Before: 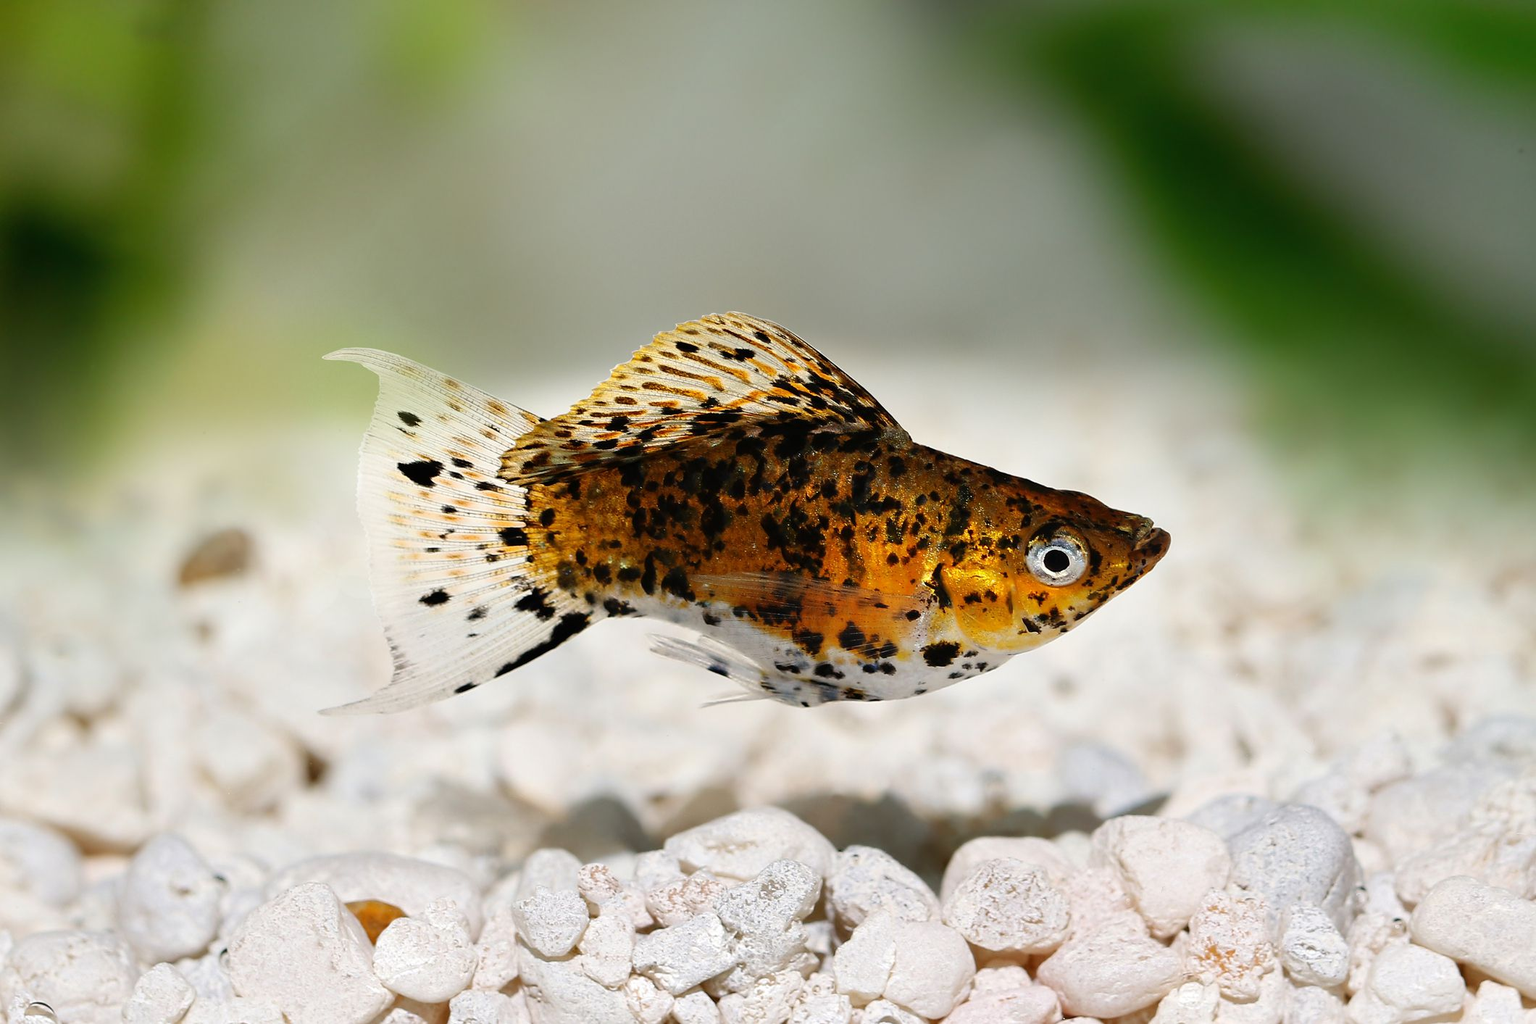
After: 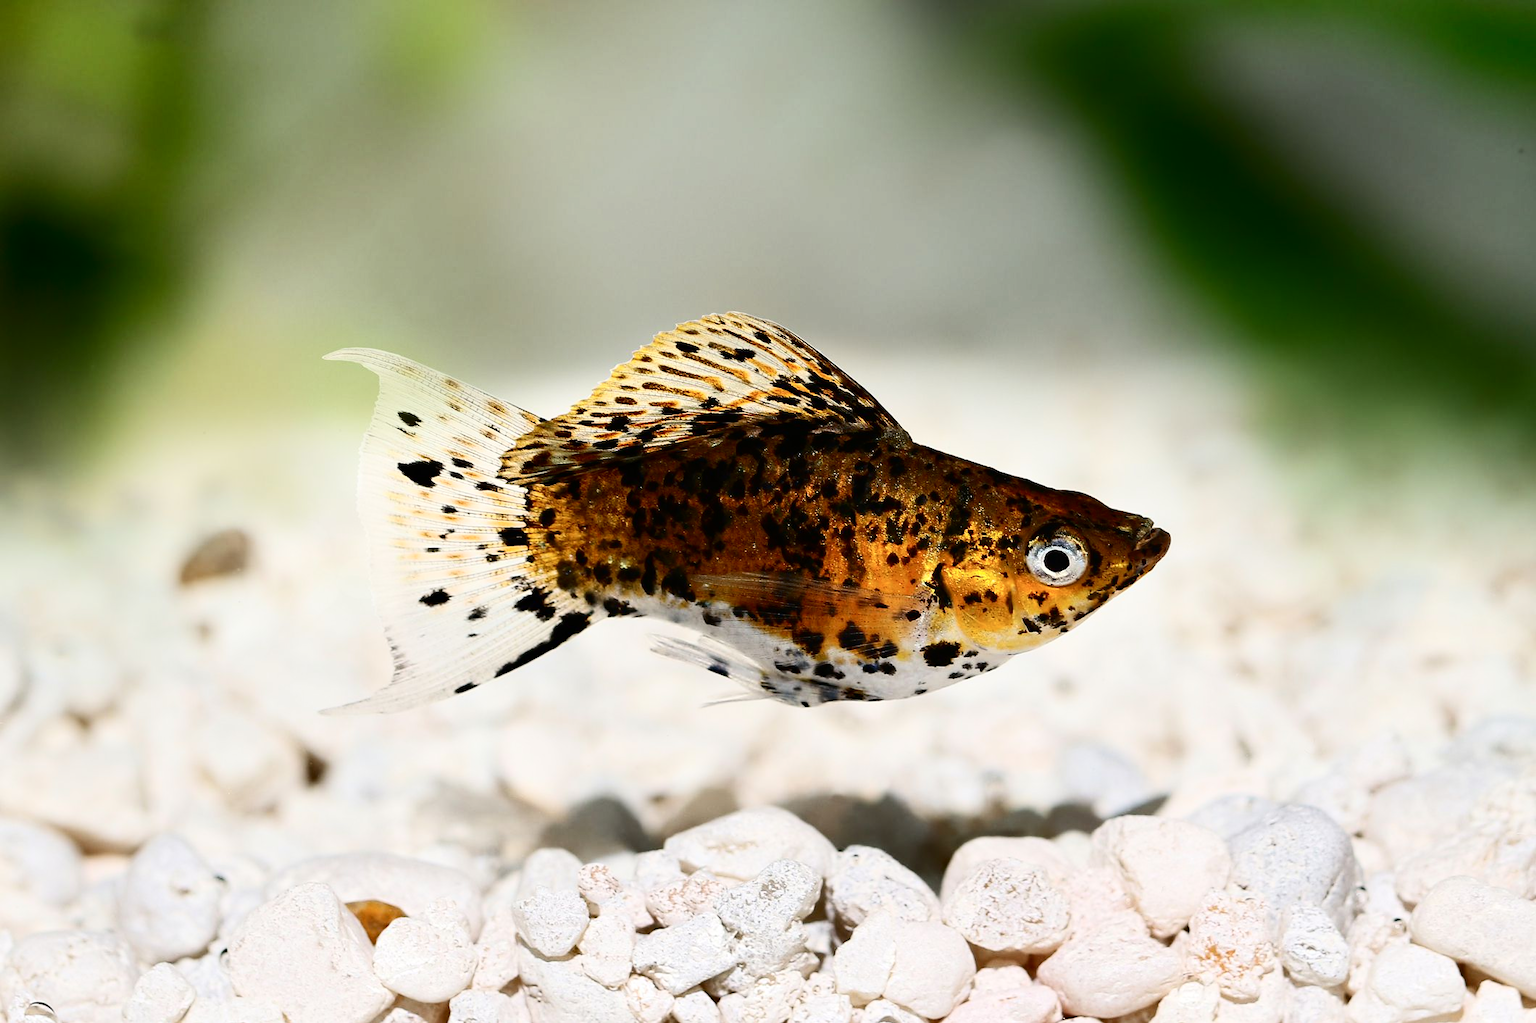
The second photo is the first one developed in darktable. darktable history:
contrast brightness saturation: contrast 0.283
